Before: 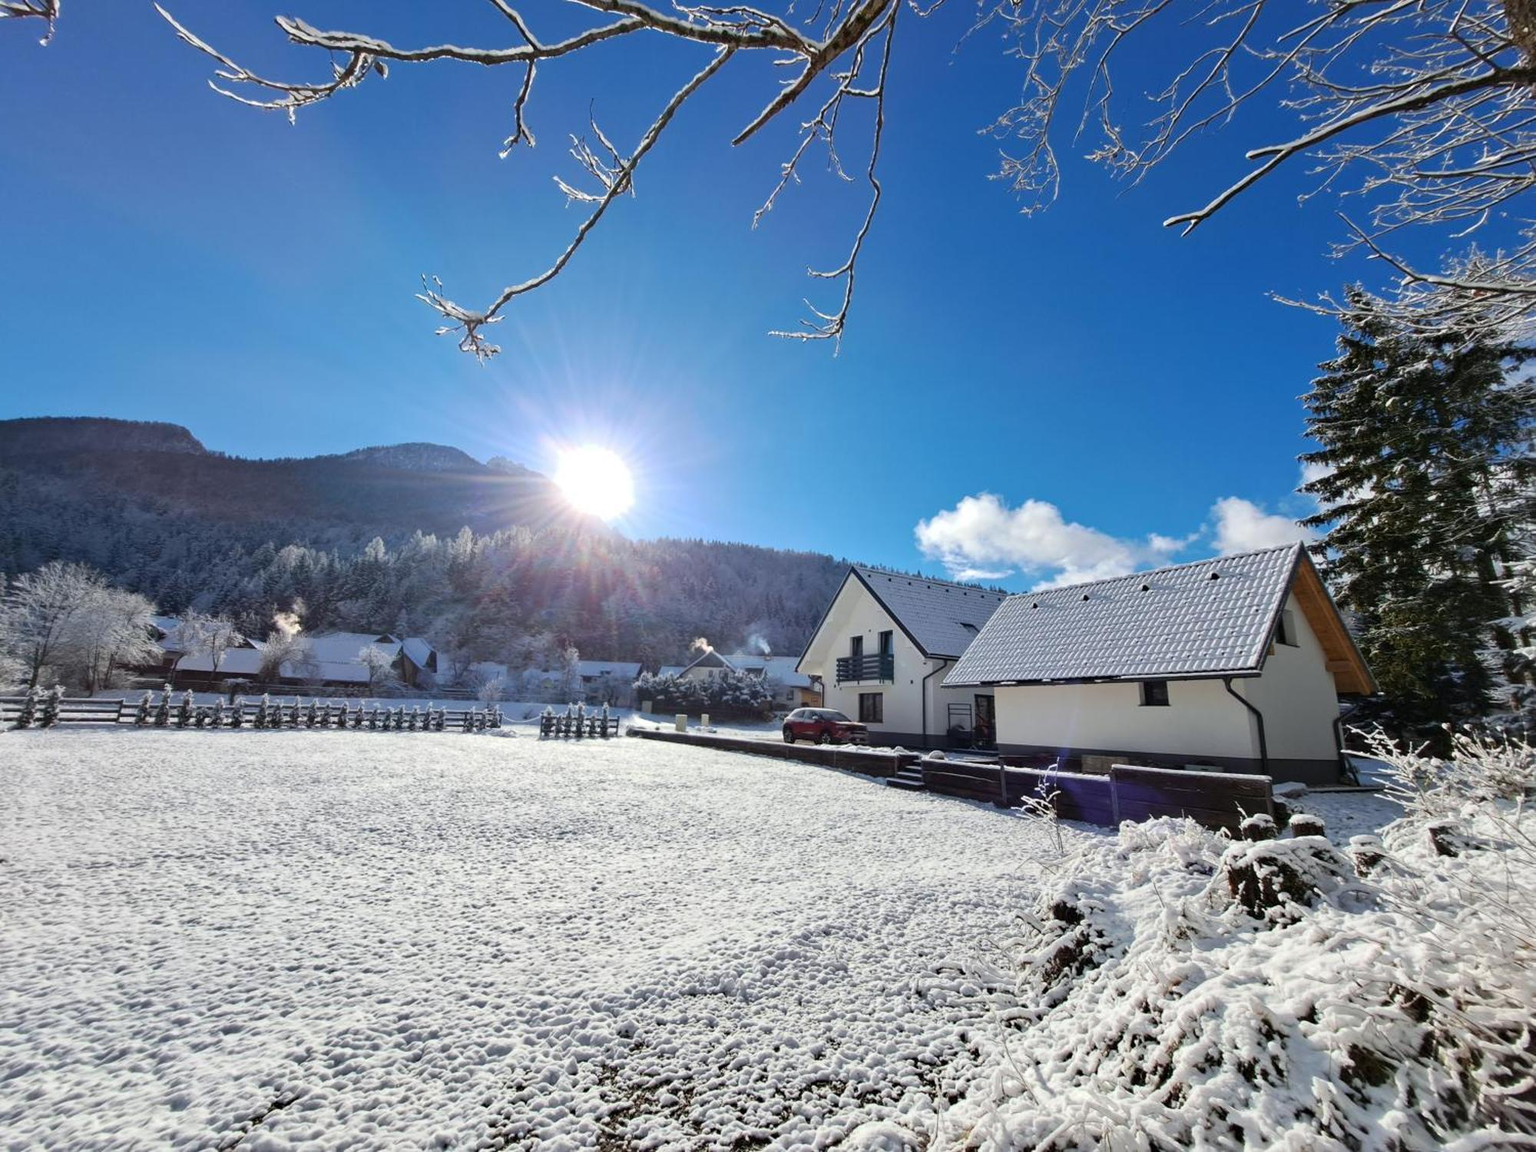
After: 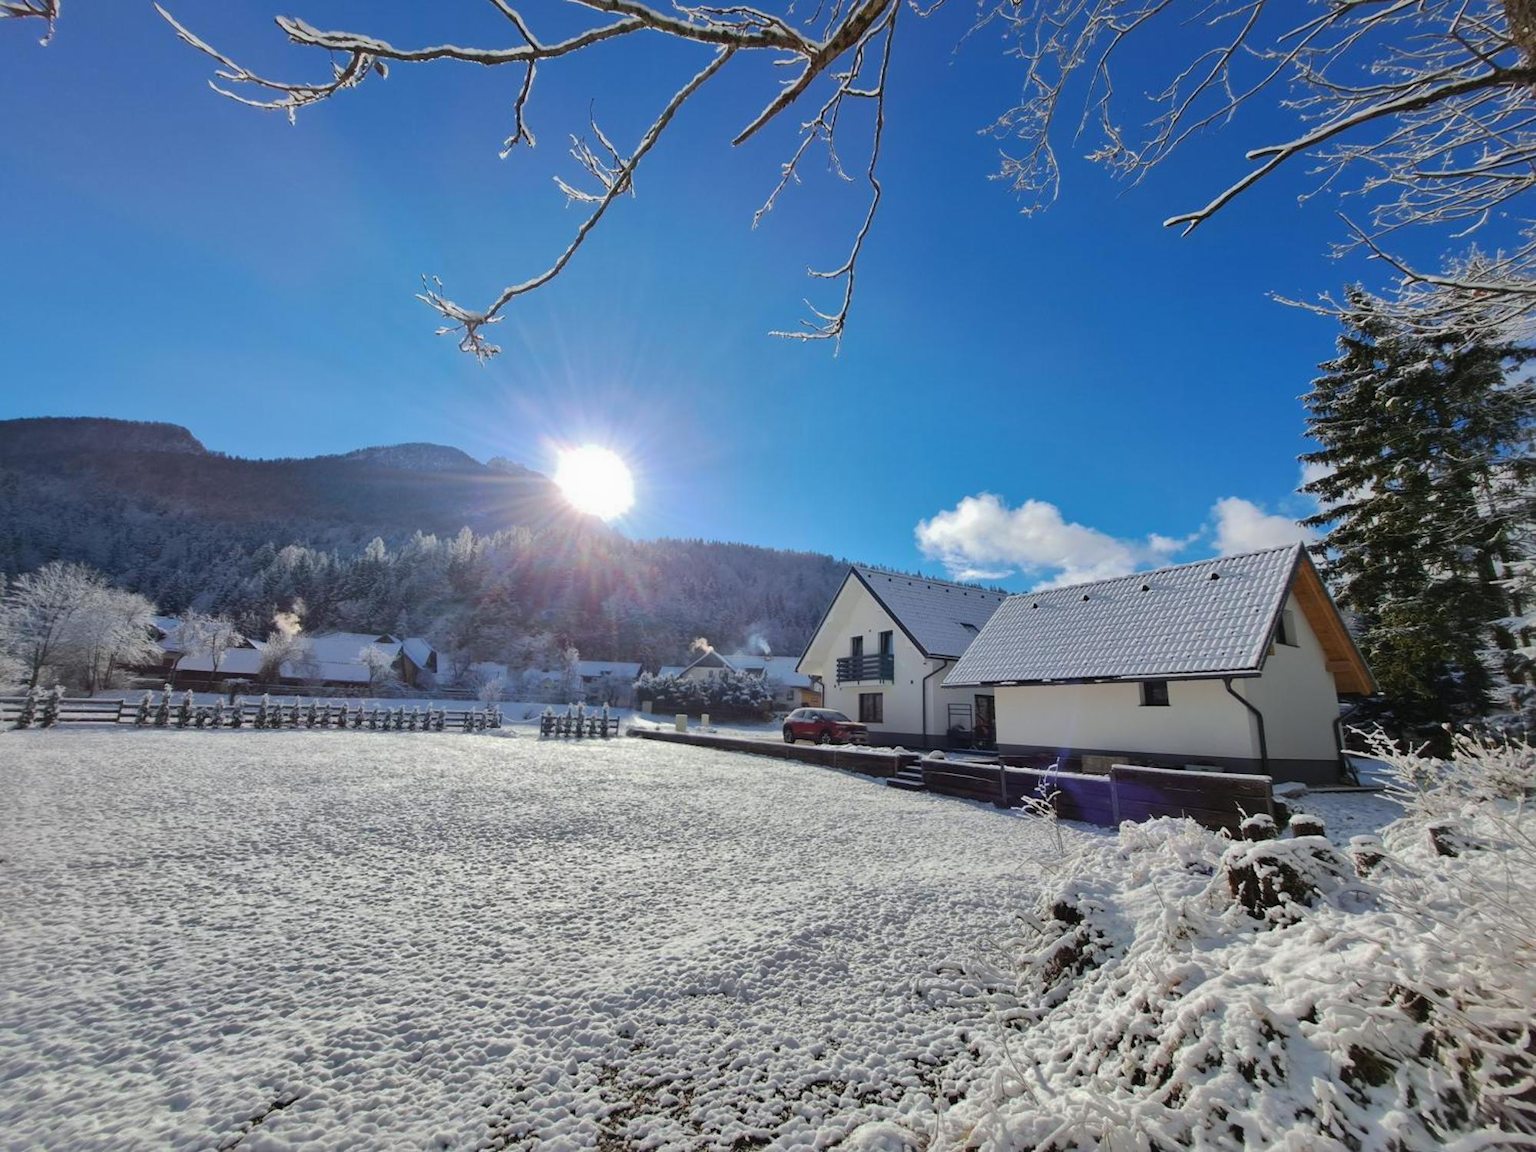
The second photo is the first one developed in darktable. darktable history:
shadows and highlights: shadows 25.56, highlights -69.75
contrast equalizer: octaves 7, y [[0.5, 0.542, 0.583, 0.625, 0.667, 0.708], [0.5 ×6], [0.5 ×6], [0, 0.033, 0.067, 0.1, 0.133, 0.167], [0, 0.05, 0.1, 0.15, 0.2, 0.25]], mix -0.183
